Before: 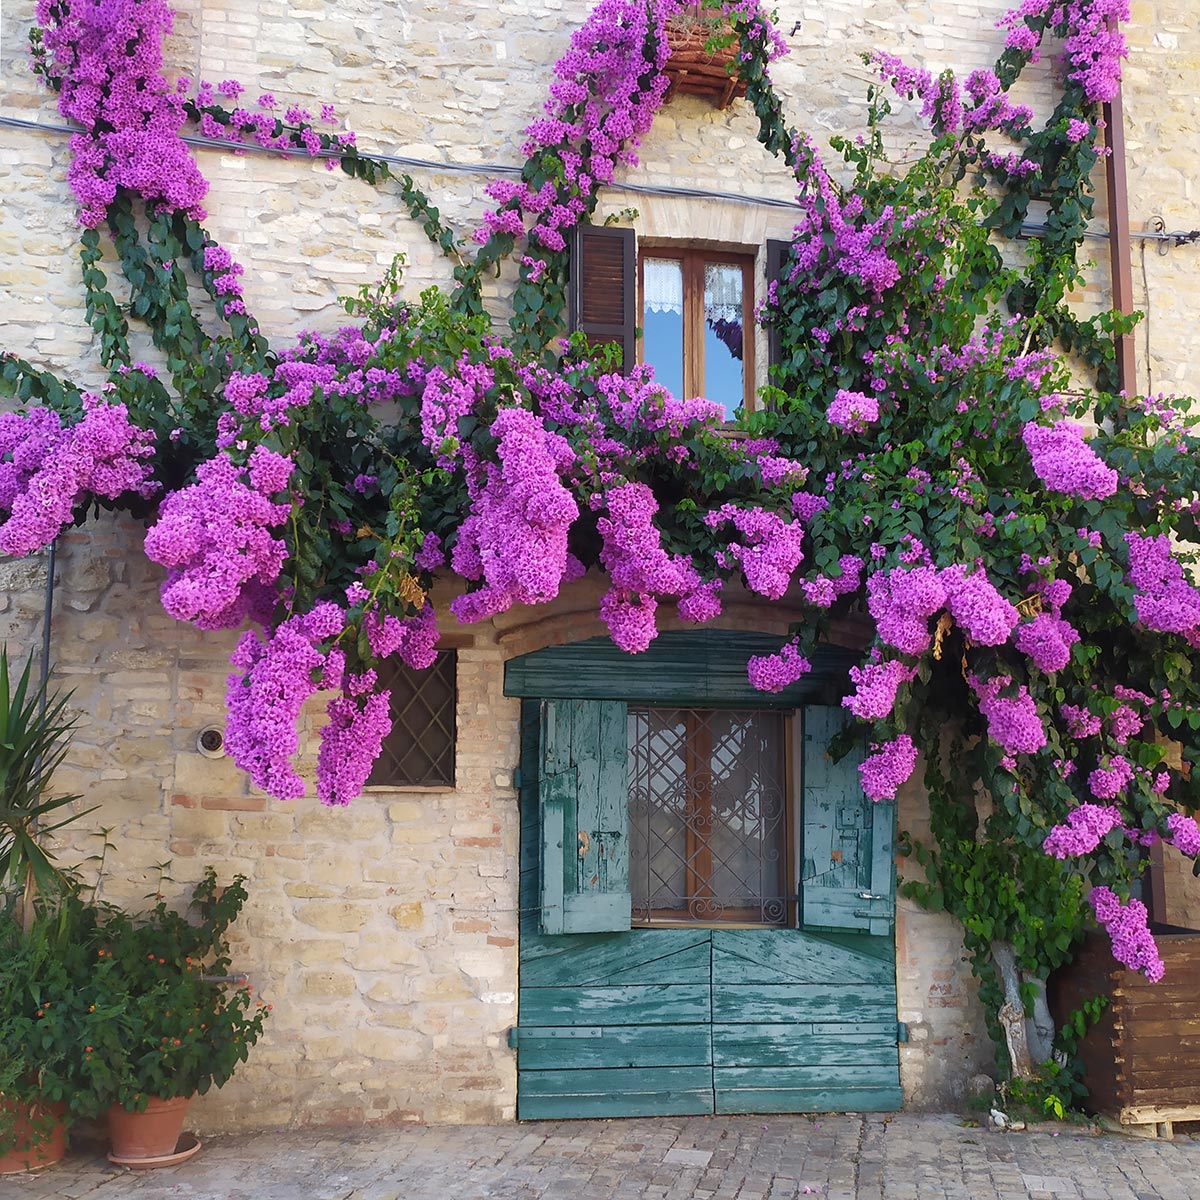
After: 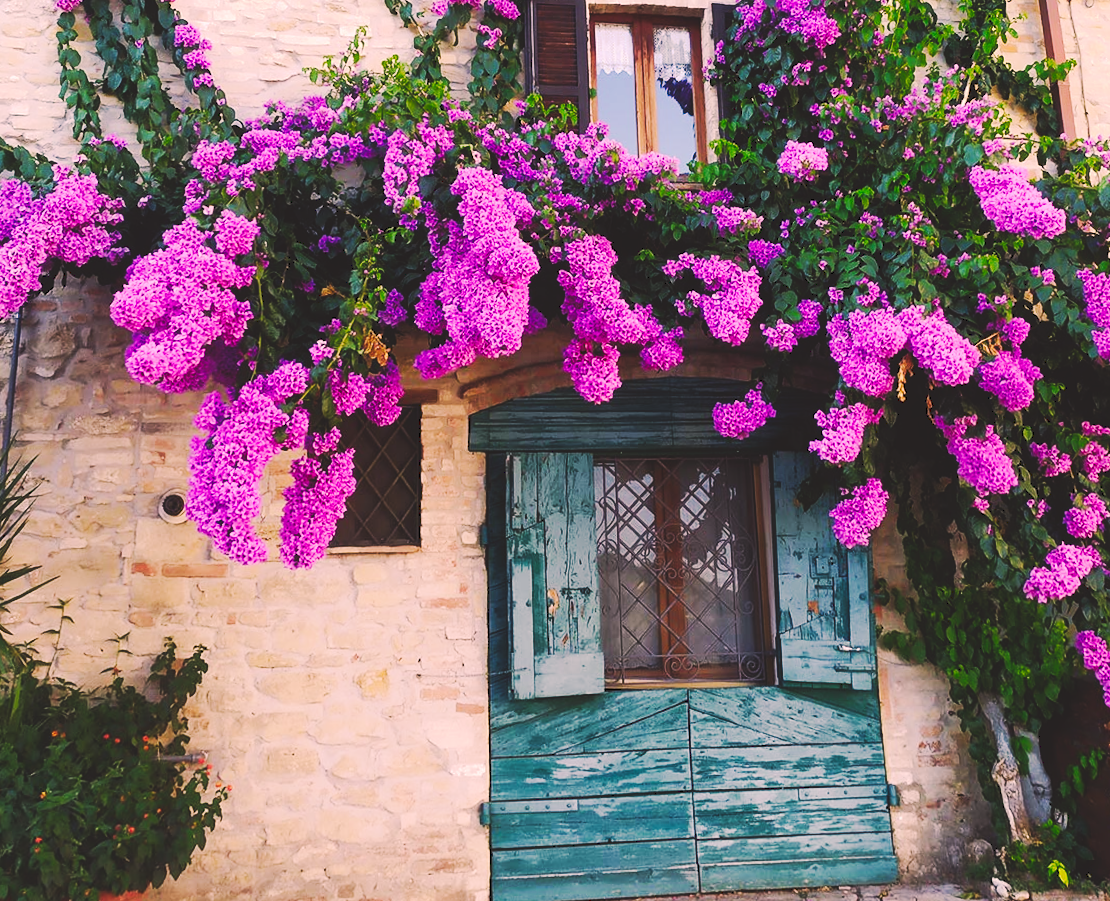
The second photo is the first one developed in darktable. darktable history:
rotate and perspective: rotation -1.68°, lens shift (vertical) -0.146, crop left 0.049, crop right 0.912, crop top 0.032, crop bottom 0.96
tone curve: curves: ch0 [(0, 0) (0.003, 0.13) (0.011, 0.13) (0.025, 0.134) (0.044, 0.136) (0.069, 0.139) (0.1, 0.144) (0.136, 0.151) (0.177, 0.171) (0.224, 0.2) (0.277, 0.247) (0.335, 0.318) (0.399, 0.412) (0.468, 0.536) (0.543, 0.659) (0.623, 0.746) (0.709, 0.812) (0.801, 0.871) (0.898, 0.915) (1, 1)], preserve colors none
tone equalizer: on, module defaults
color correction: highlights a* 12.23, highlights b* 5.41
crop and rotate: top 15.774%, bottom 5.506%
